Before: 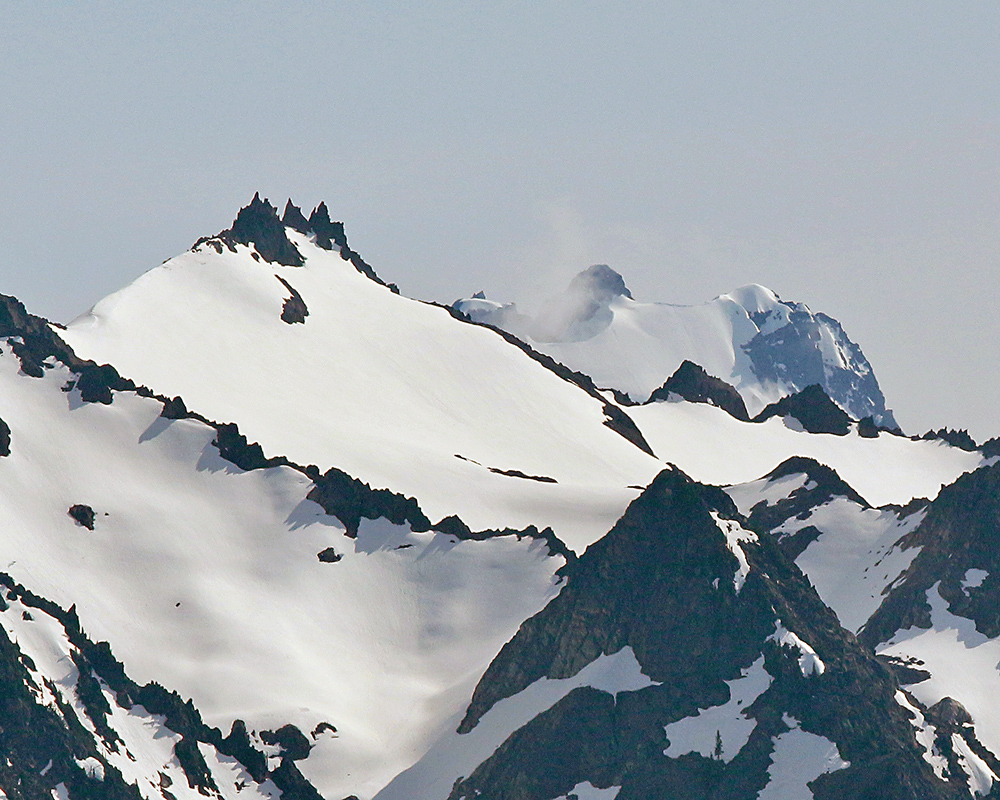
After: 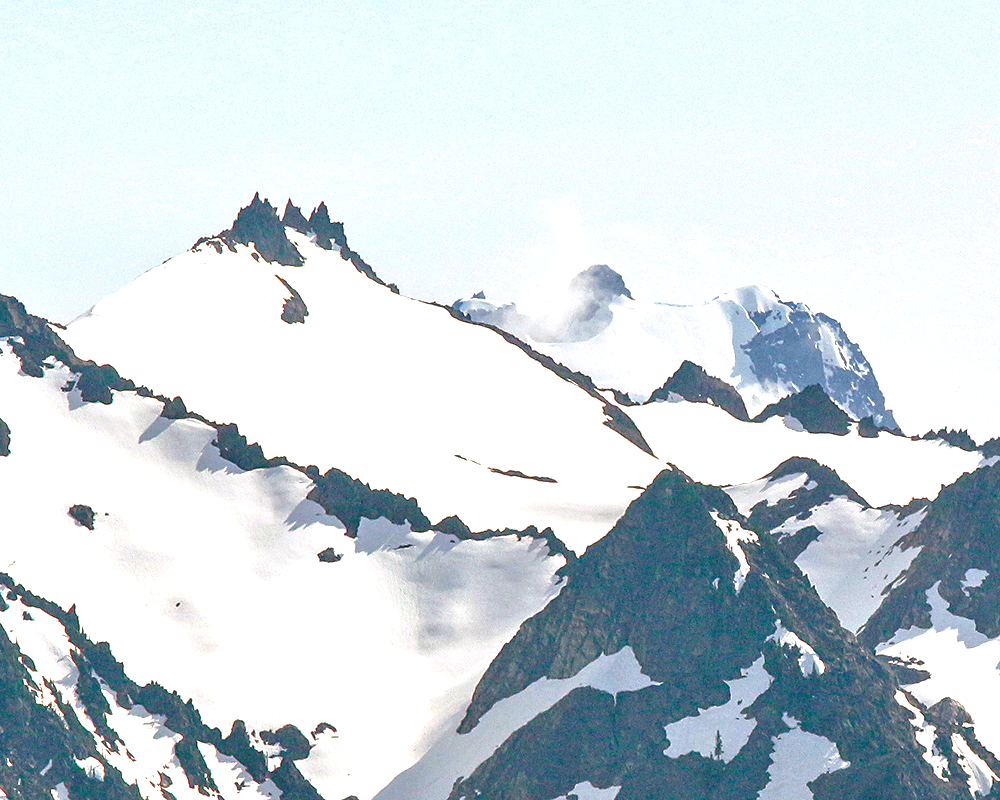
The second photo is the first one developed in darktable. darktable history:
local contrast: on, module defaults
exposure: black level correction -0.005, exposure 1.006 EV, compensate exposure bias true, compensate highlight preservation false
tone equalizer: -8 EV 0.279 EV, -7 EV 0.392 EV, -6 EV 0.412 EV, -5 EV 0.249 EV, -3 EV -0.246 EV, -2 EV -0.409 EV, -1 EV -0.424 EV, +0 EV -0.244 EV, edges refinement/feathering 500, mask exposure compensation -1.57 EV, preserve details no
